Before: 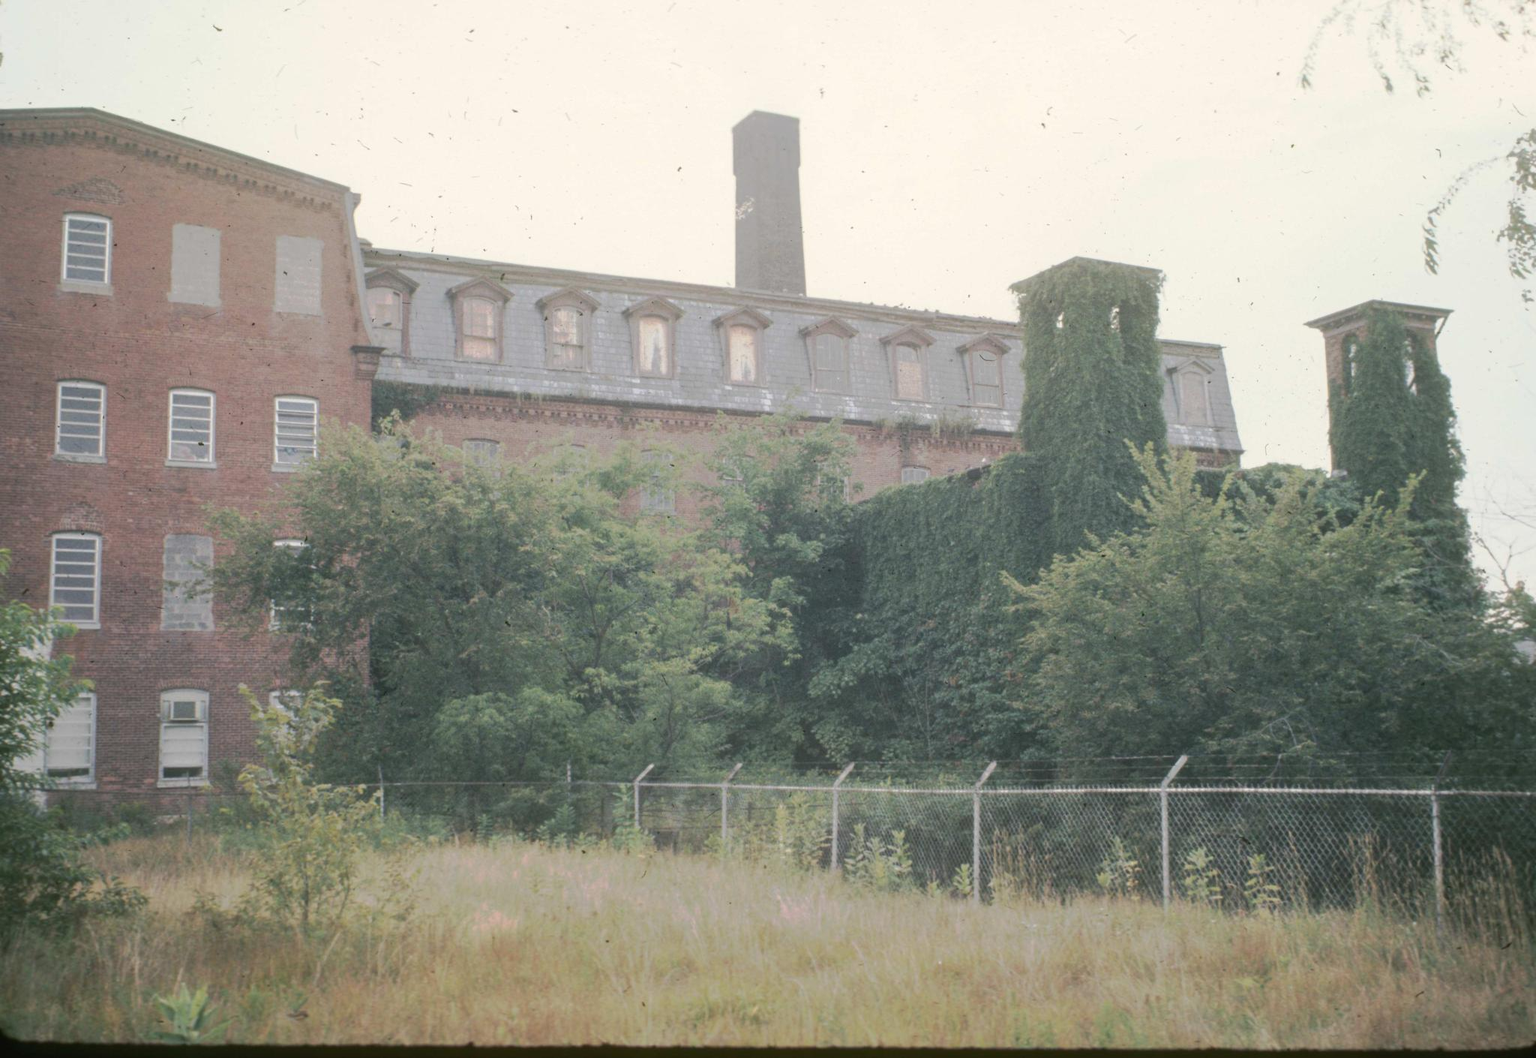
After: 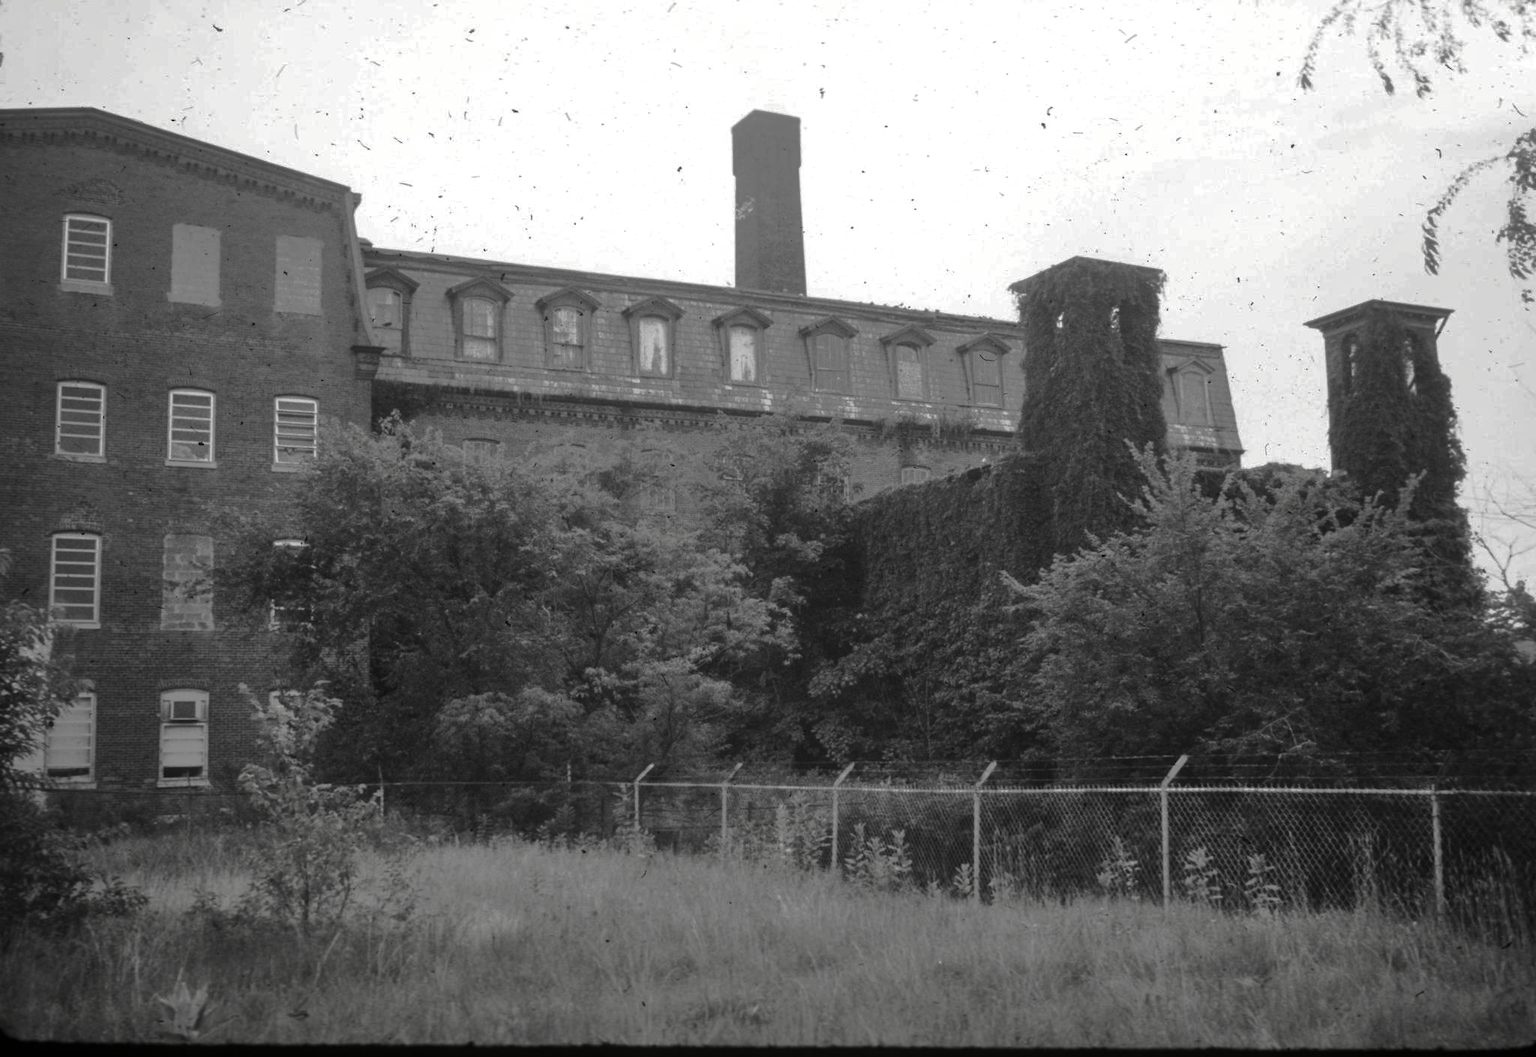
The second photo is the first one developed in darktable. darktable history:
exposure: black level correction 0.001, exposure 0.193 EV, compensate highlight preservation false
contrast brightness saturation: contrast -0.028, brightness -0.599, saturation -0.984
shadows and highlights: on, module defaults
